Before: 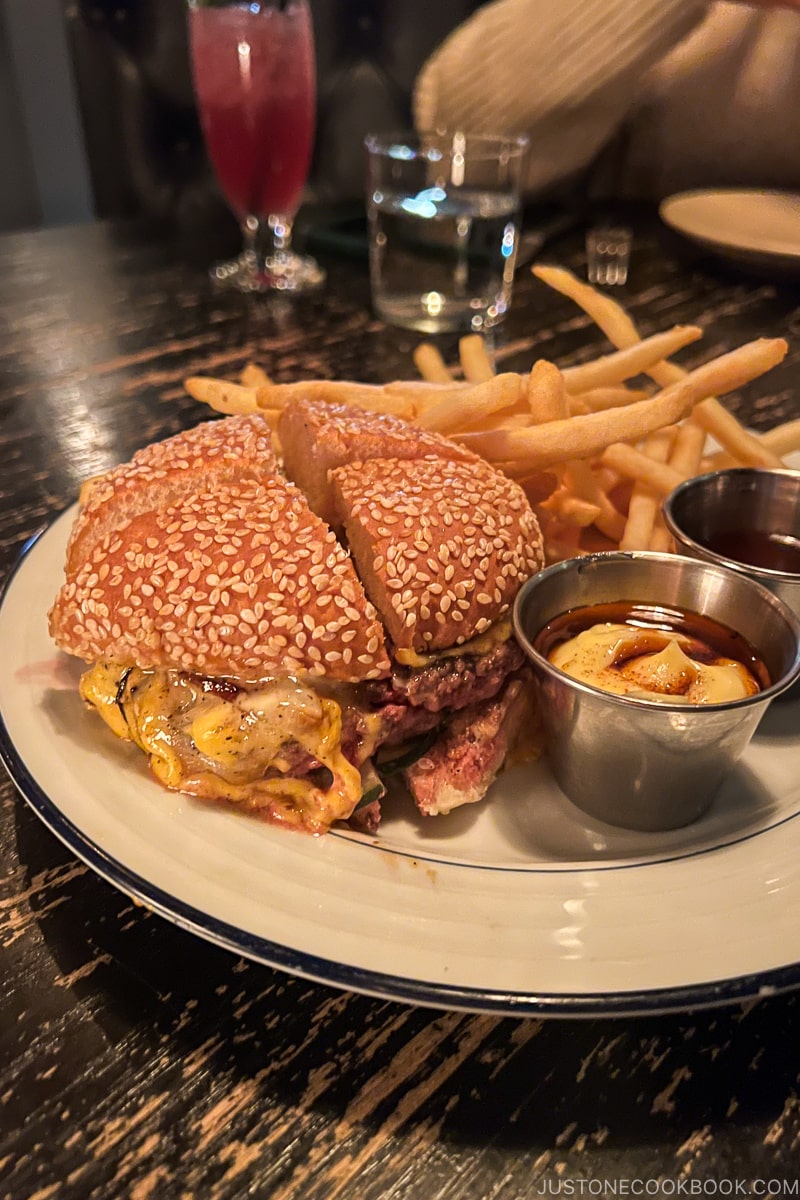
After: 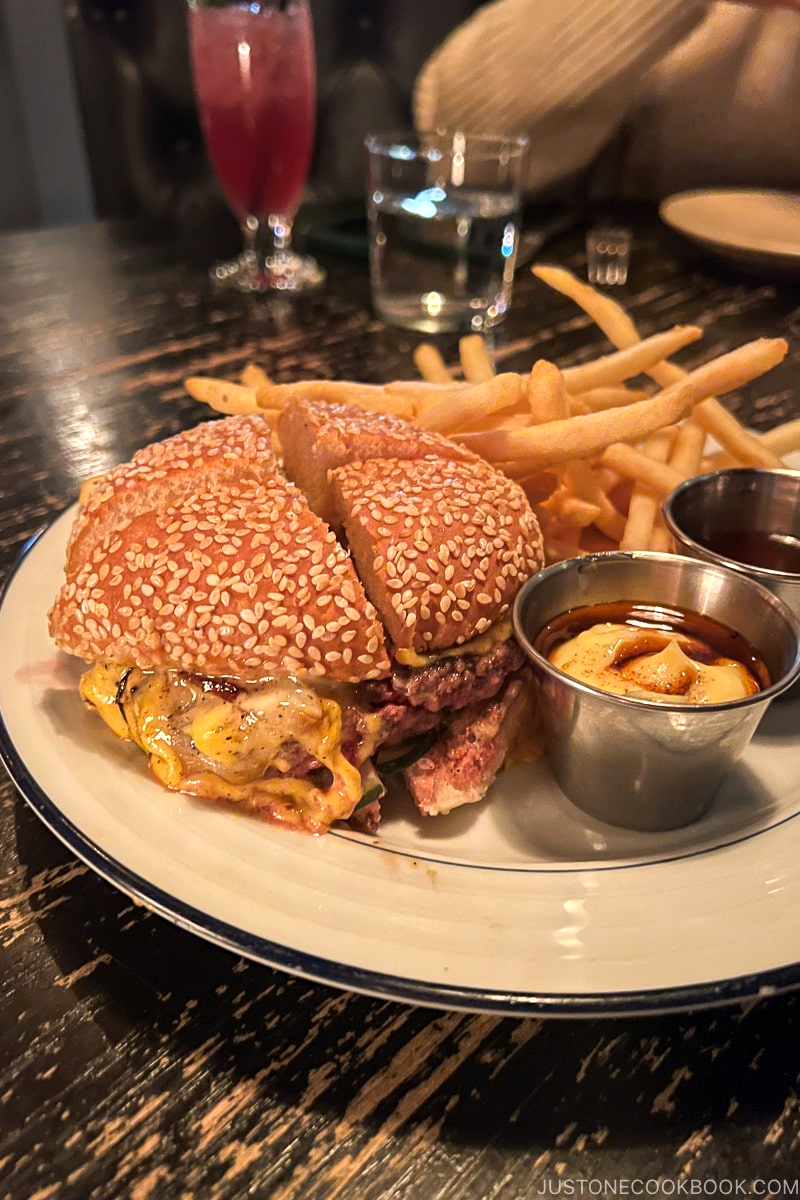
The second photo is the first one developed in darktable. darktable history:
exposure: exposure 0.206 EV, compensate exposure bias true, compensate highlight preservation false
